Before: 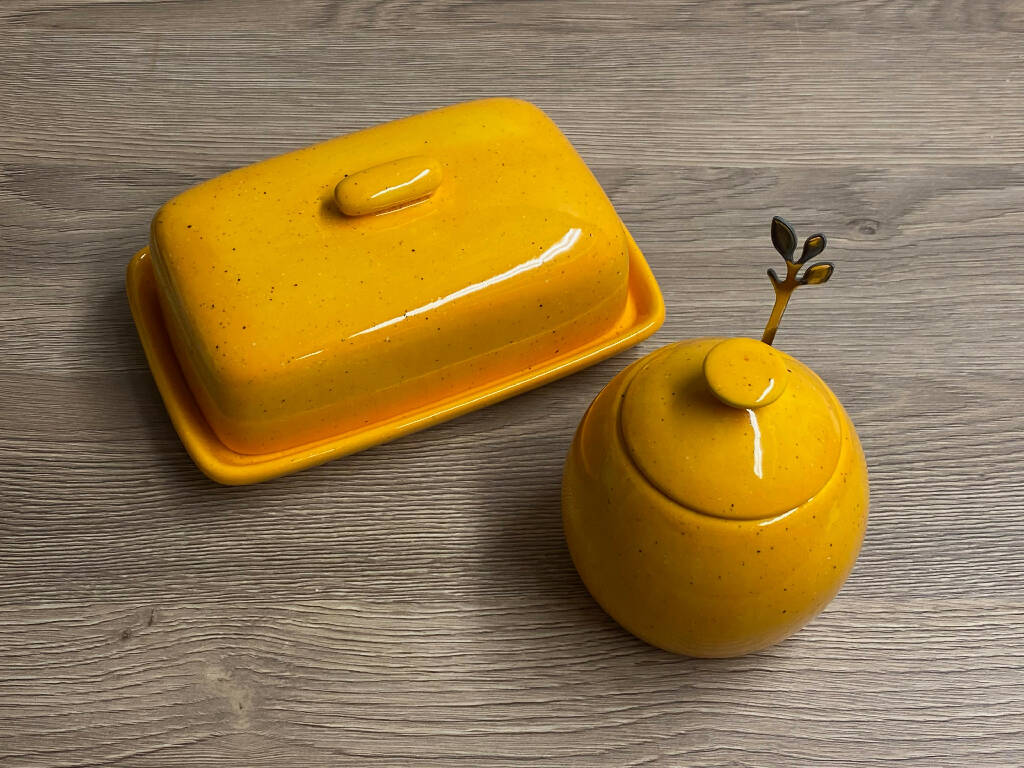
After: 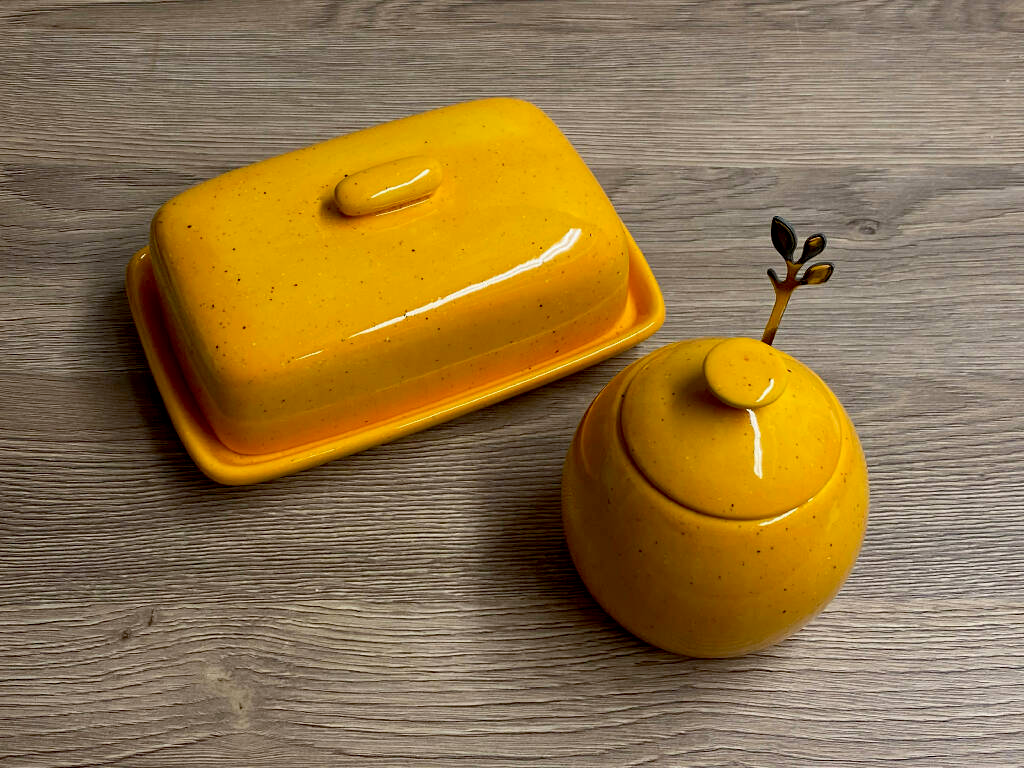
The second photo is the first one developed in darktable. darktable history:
haze removal: compatibility mode true, adaptive false
exposure: black level correction 0.012, compensate highlight preservation false
